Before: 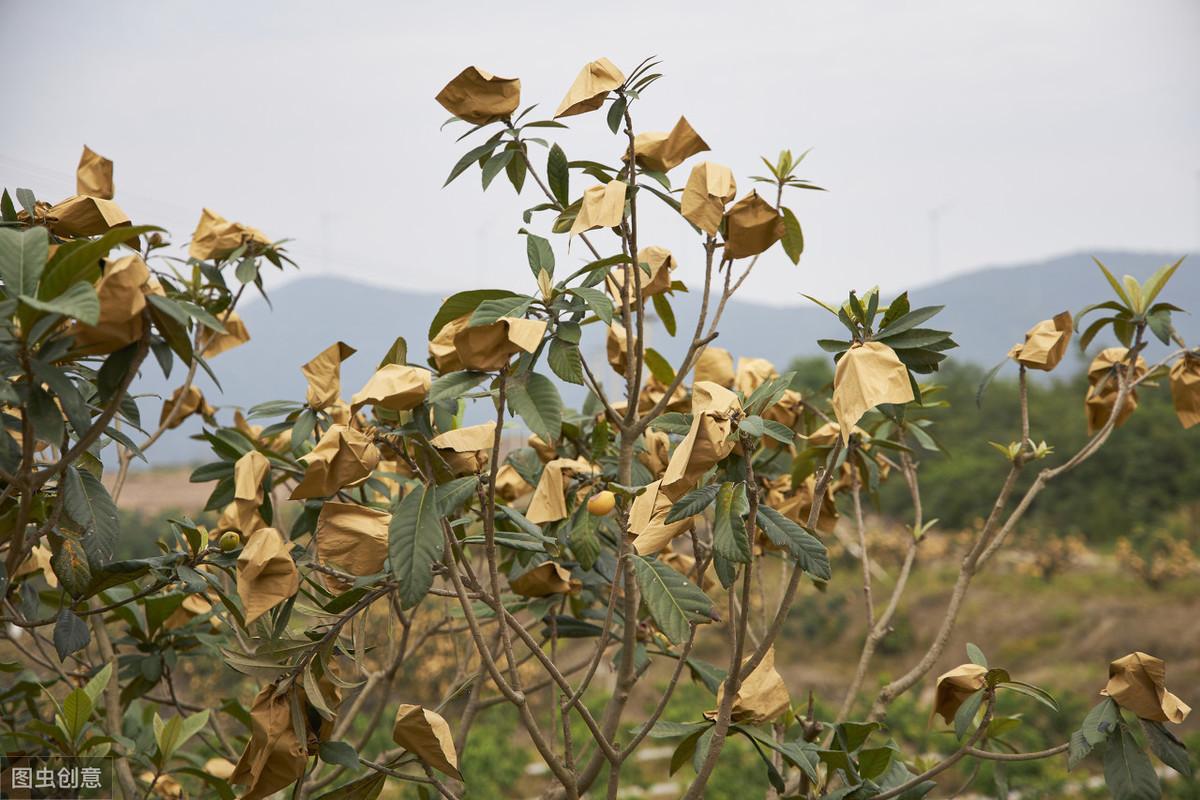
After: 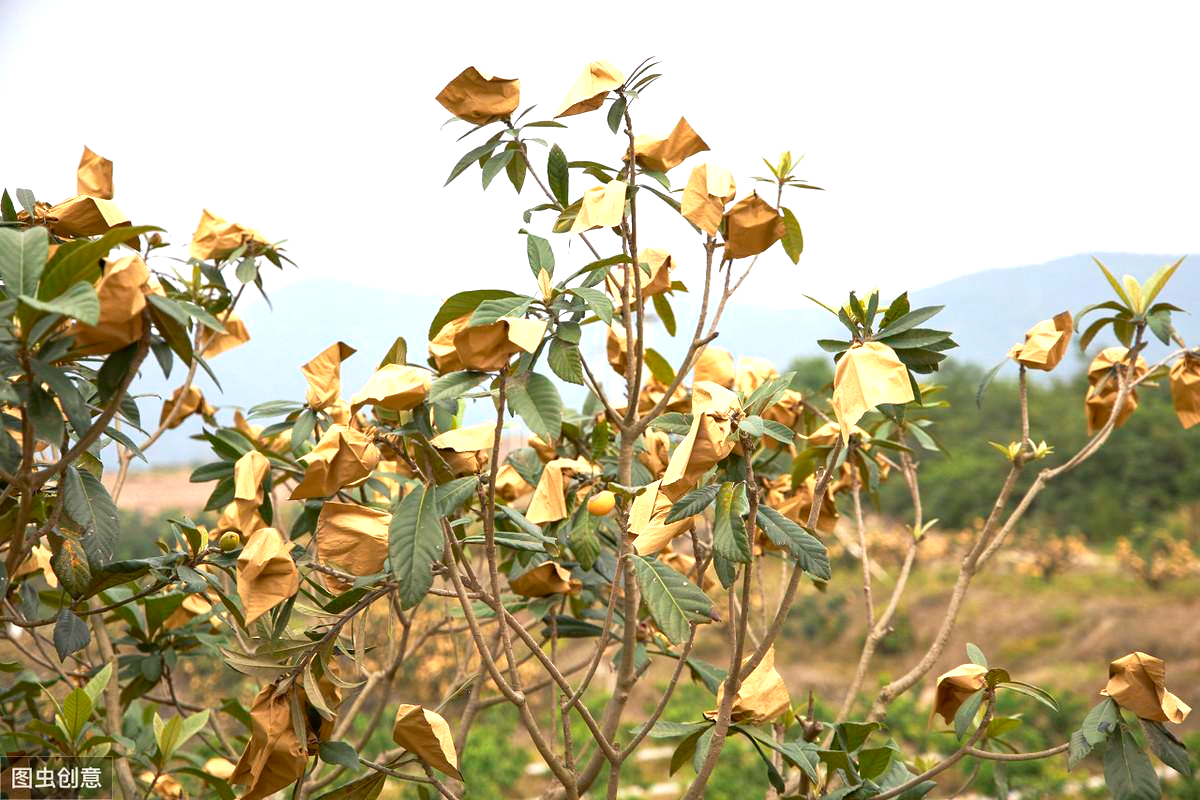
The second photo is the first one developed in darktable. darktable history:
exposure: black level correction 0, exposure 0.934 EV, compensate highlight preservation false
